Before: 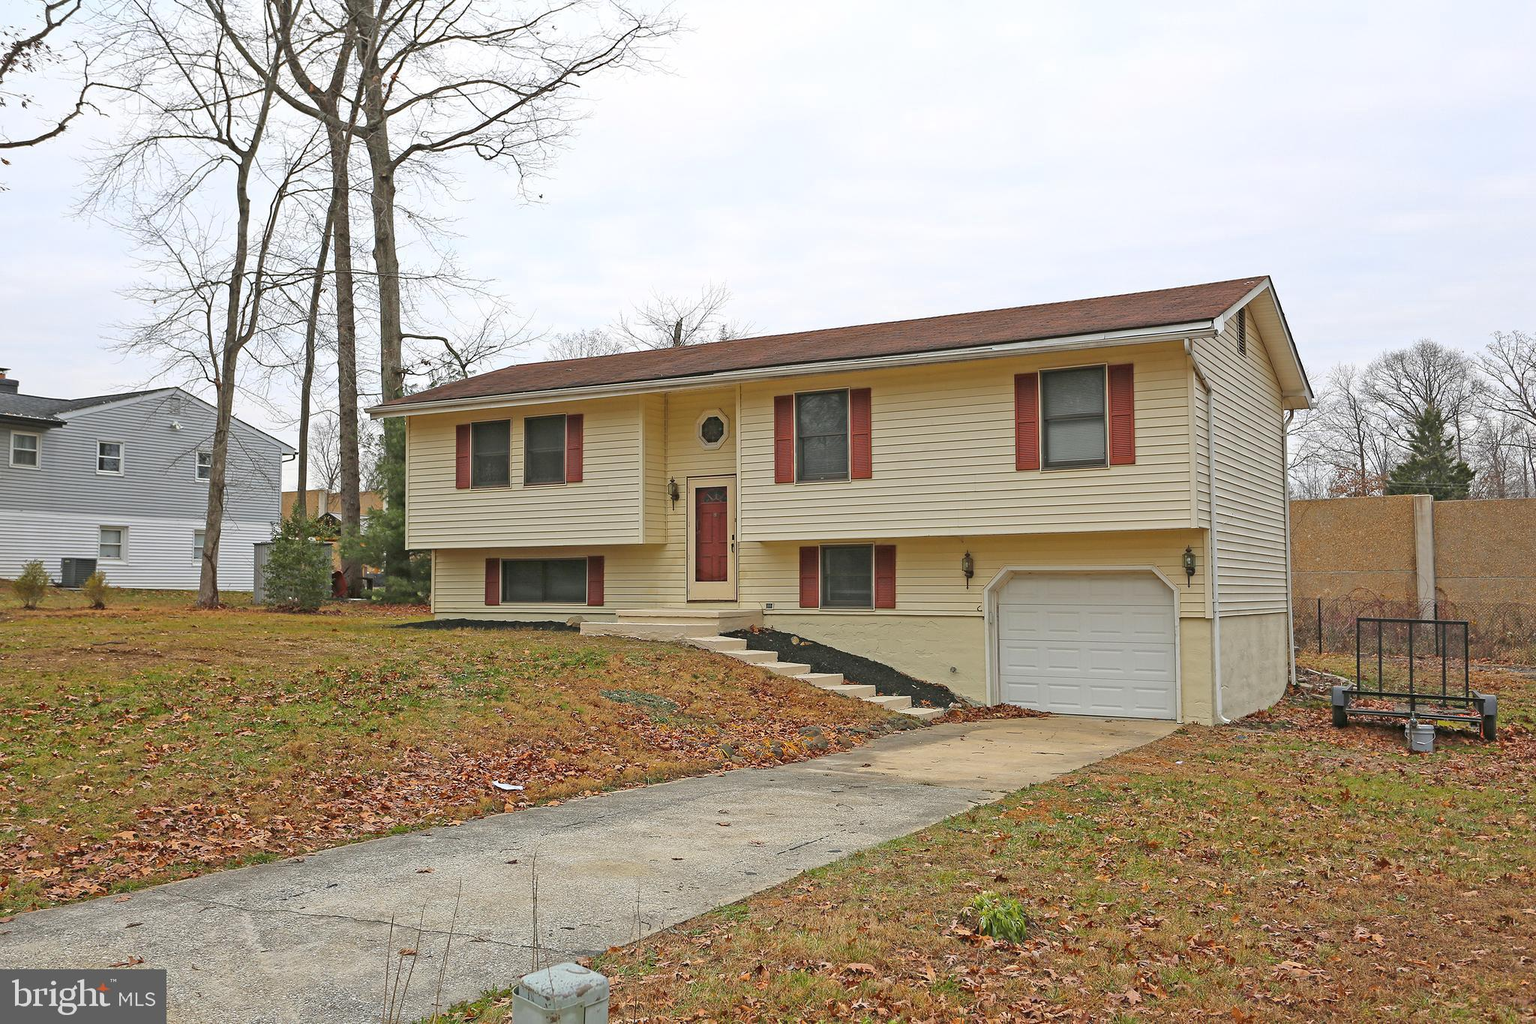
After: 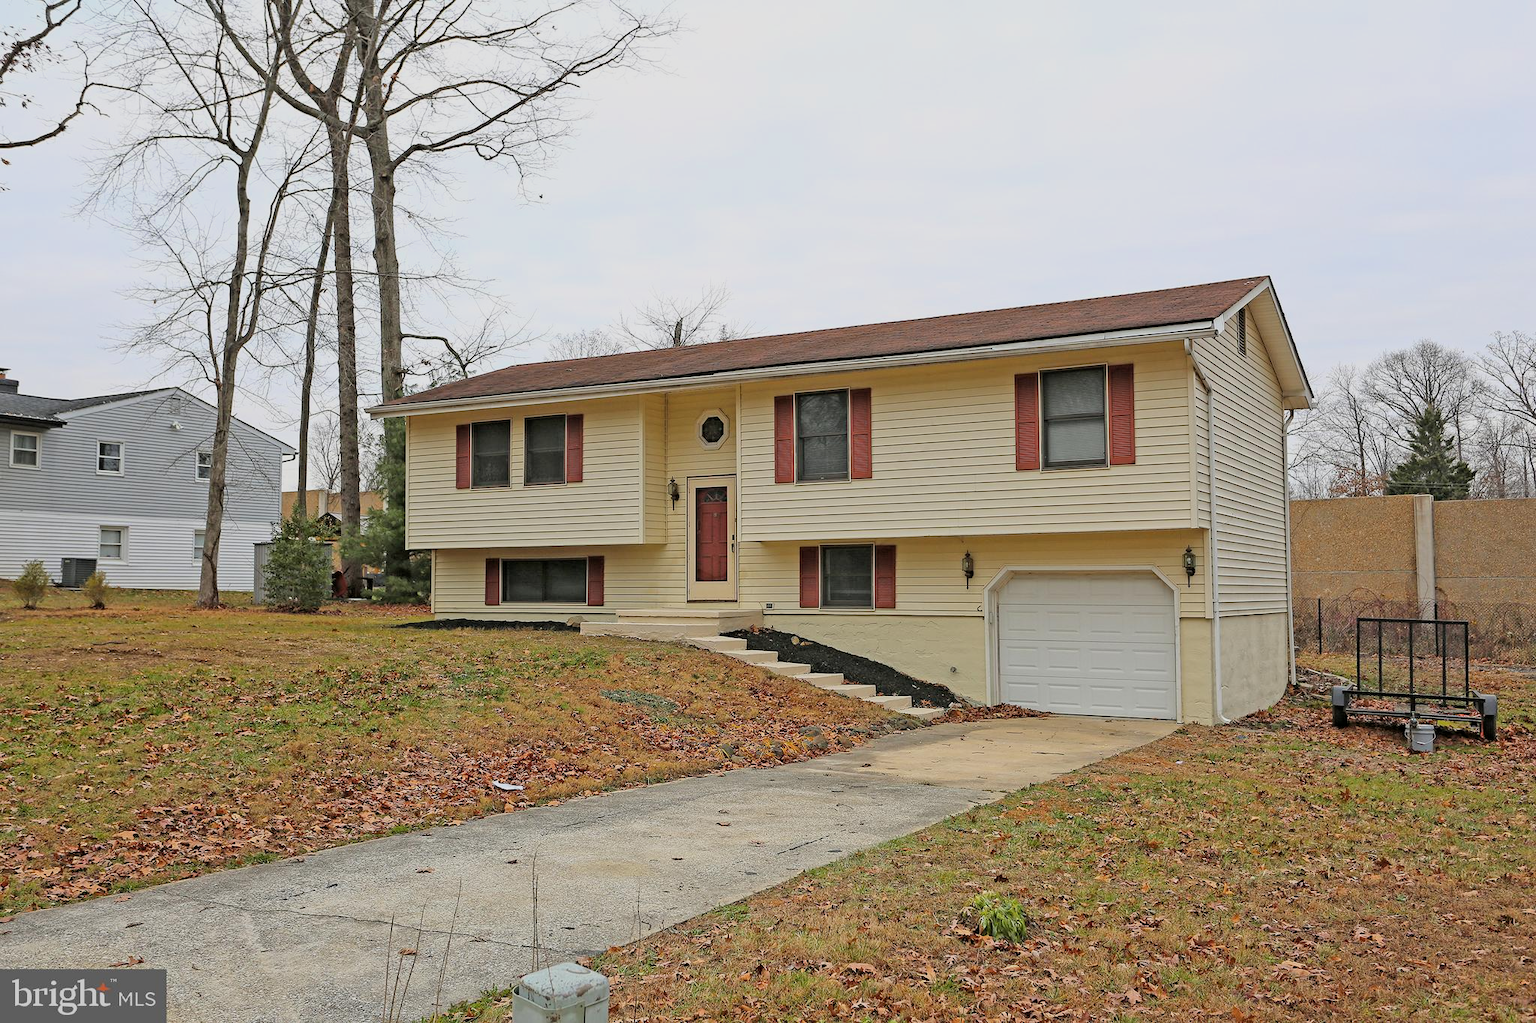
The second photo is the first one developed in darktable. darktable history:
filmic rgb: black relative exposure -7.78 EV, white relative exposure 4.44 EV, target black luminance 0%, hardness 3.76, latitude 50.65%, contrast 1.065, highlights saturation mix 9.09%, shadows ↔ highlights balance -0.275%, color science v6 (2022)
